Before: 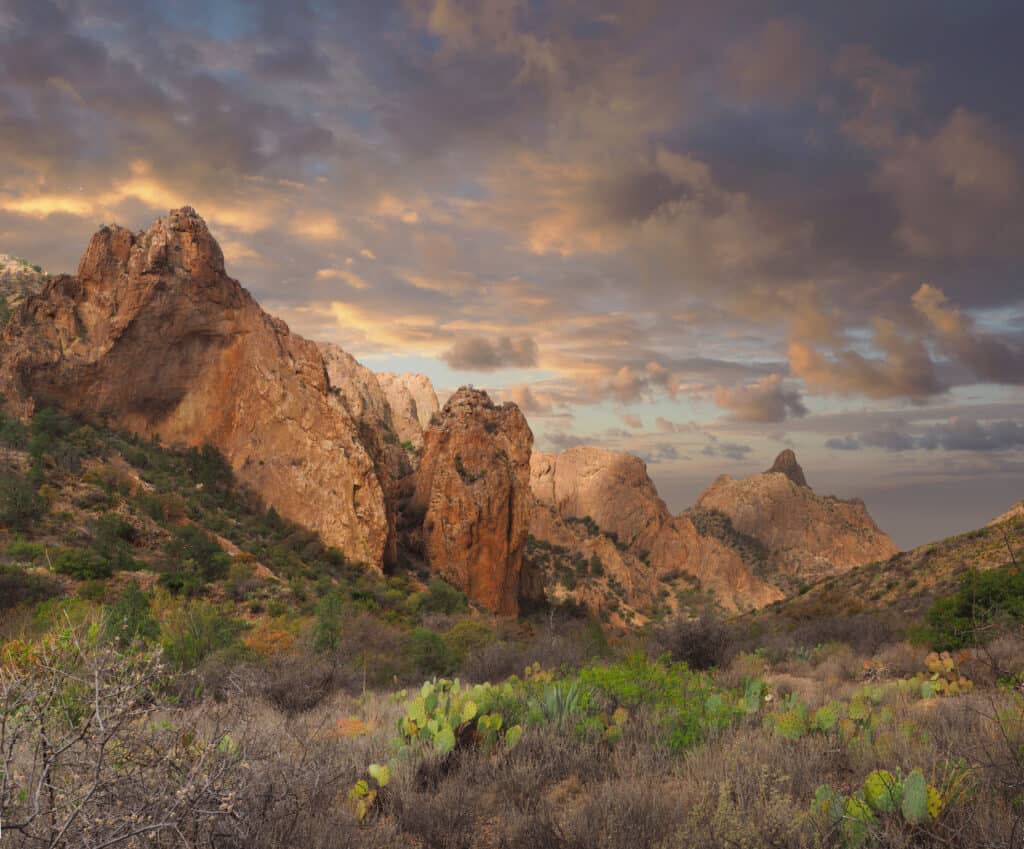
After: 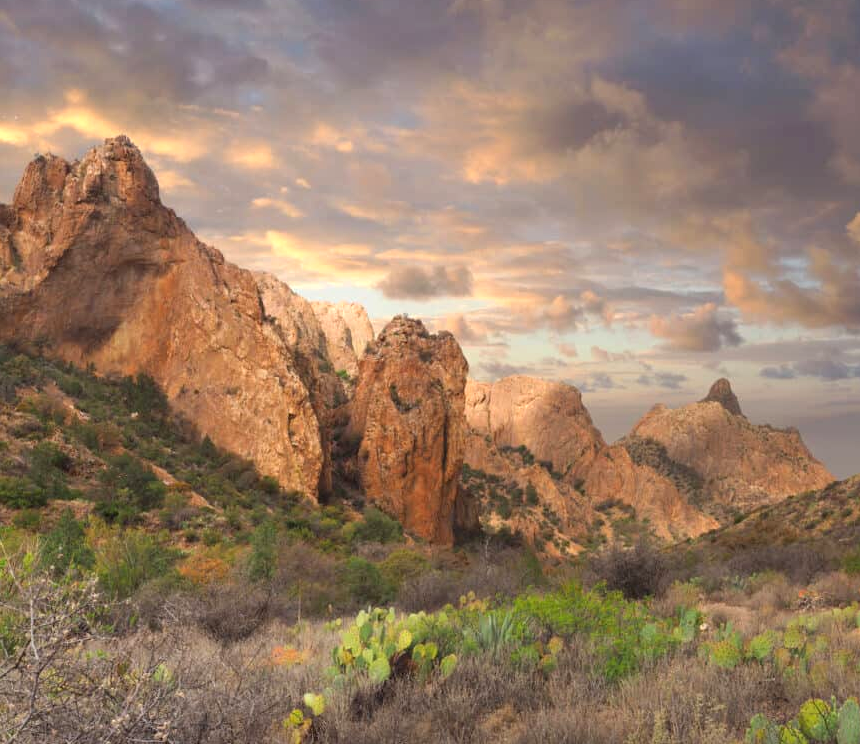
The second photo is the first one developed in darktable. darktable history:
crop: left 6.4%, top 8.369%, right 9.53%, bottom 3.954%
exposure: exposure 0.56 EV, compensate highlight preservation false
